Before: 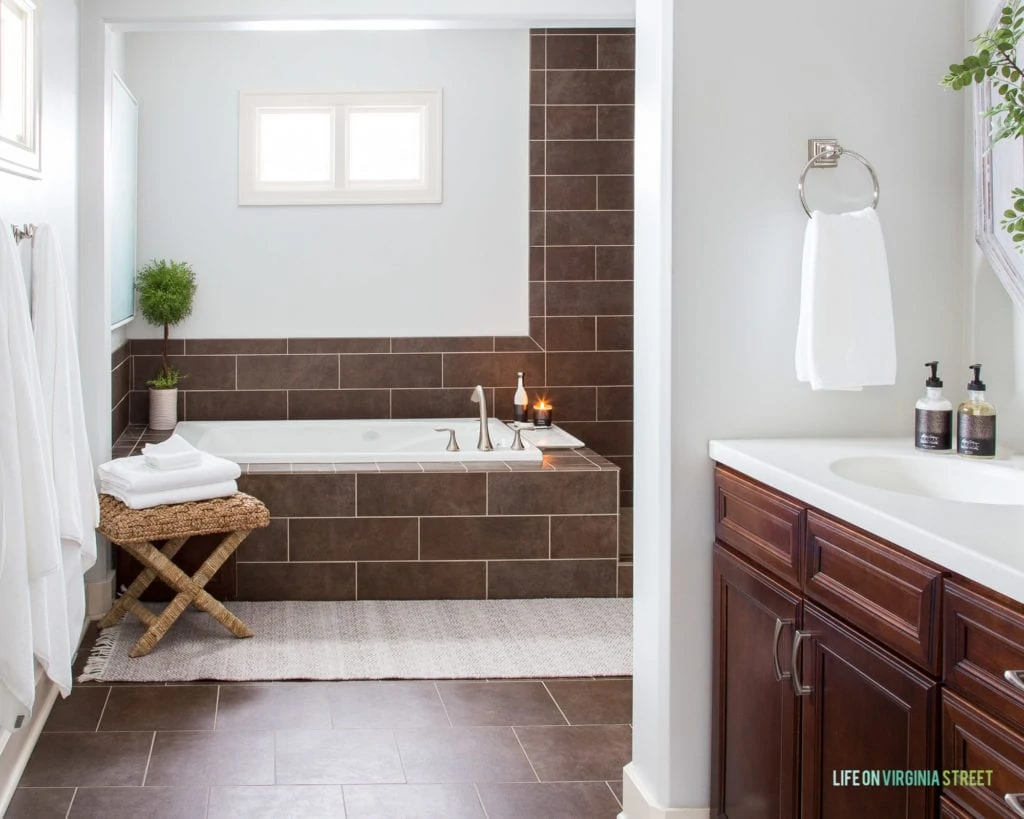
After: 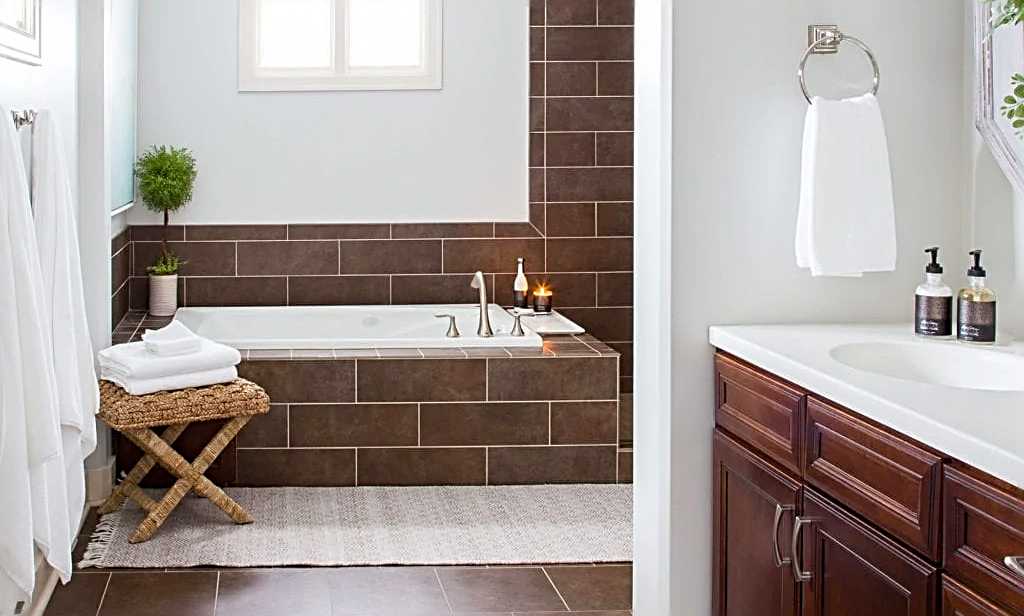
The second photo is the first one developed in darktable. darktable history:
color balance rgb: linear chroma grading › global chroma 7.585%, perceptual saturation grading › global saturation 1.515%, perceptual saturation grading › highlights -1.448%, perceptual saturation grading › mid-tones 4.204%, perceptual saturation grading › shadows 8.779%
crop: top 13.994%, bottom 10.781%
sharpen: radius 2.589, amount 0.701
